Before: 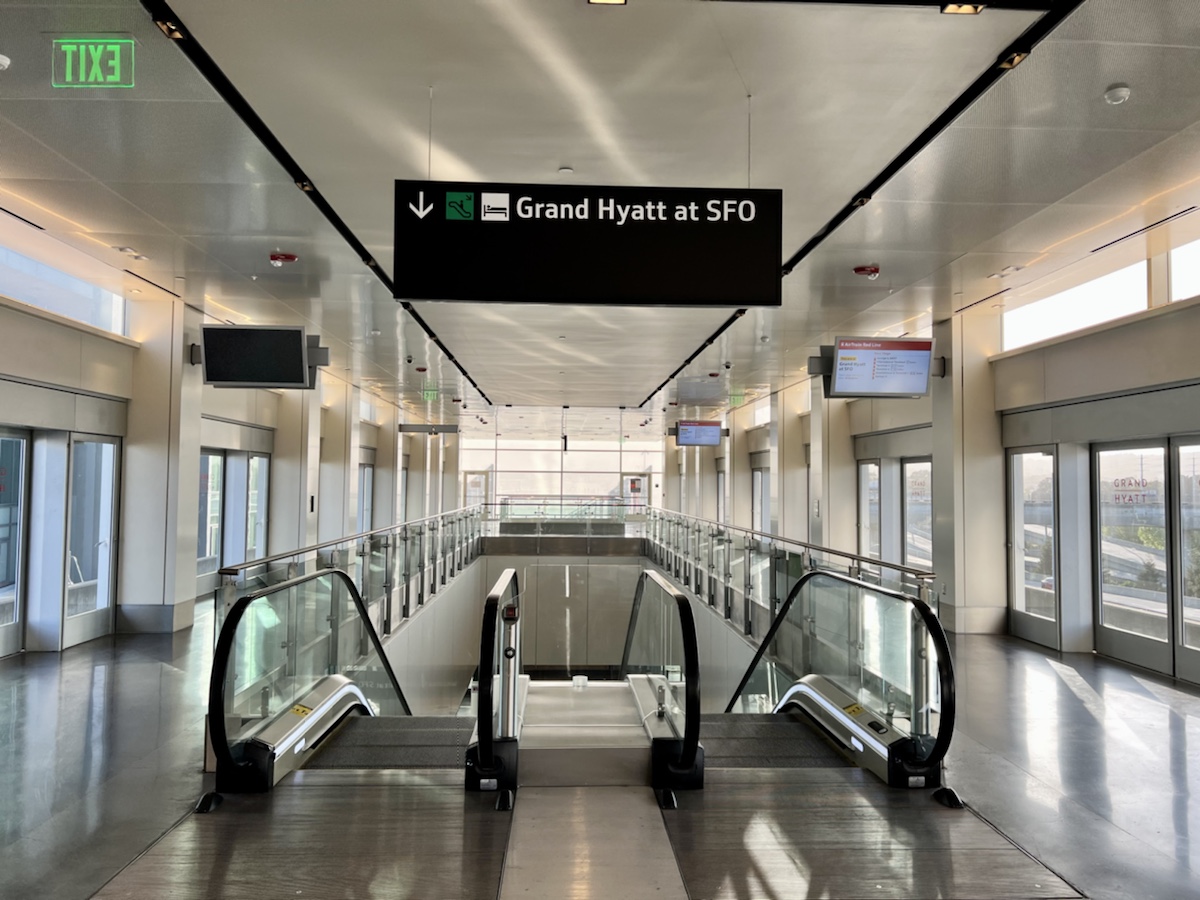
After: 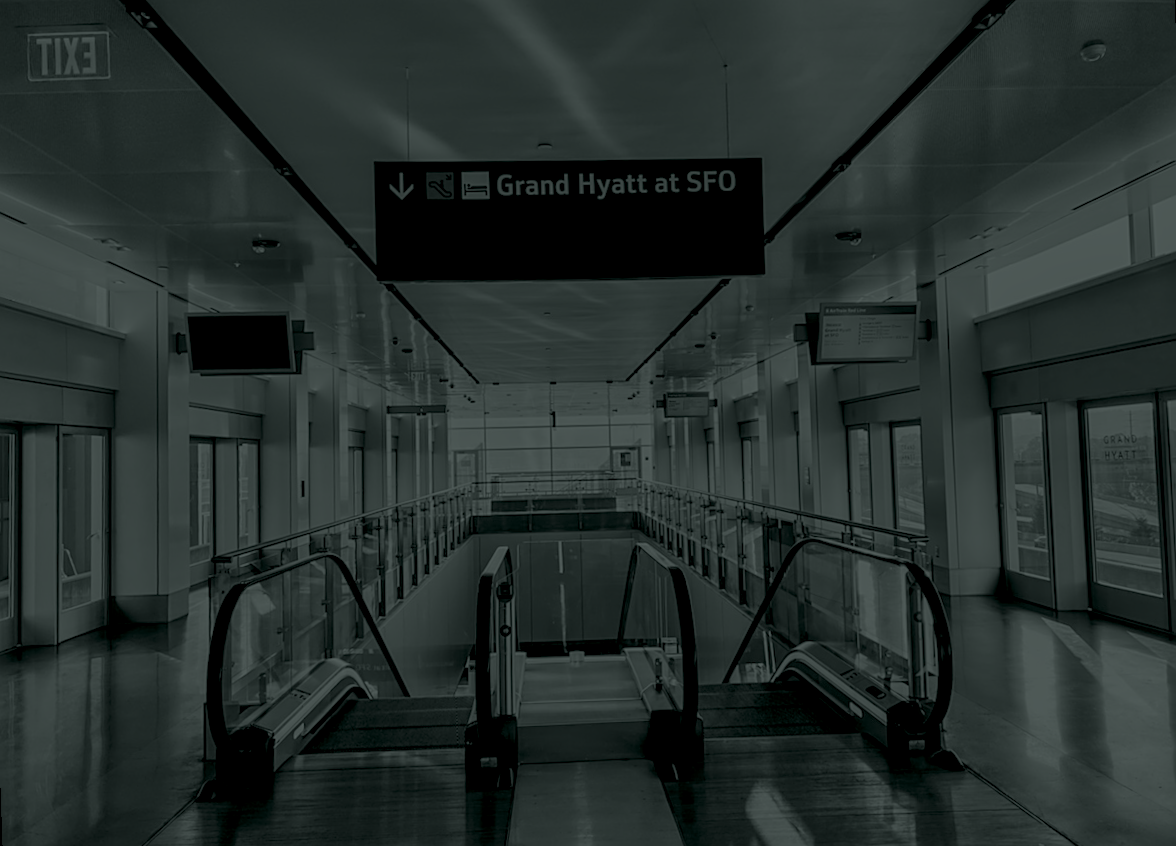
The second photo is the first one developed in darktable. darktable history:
sharpen: on, module defaults
crop: top 0.05%, bottom 0.098%
local contrast: highlights 25%, detail 150%
global tonemap: drago (0.7, 100)
rotate and perspective: rotation -2°, crop left 0.022, crop right 0.978, crop top 0.049, crop bottom 0.951
white balance: red 1.08, blue 0.791
exposure: black level correction 0.001, exposure -0.2 EV, compensate highlight preservation false
colorize: hue 90°, saturation 19%, lightness 1.59%, version 1
